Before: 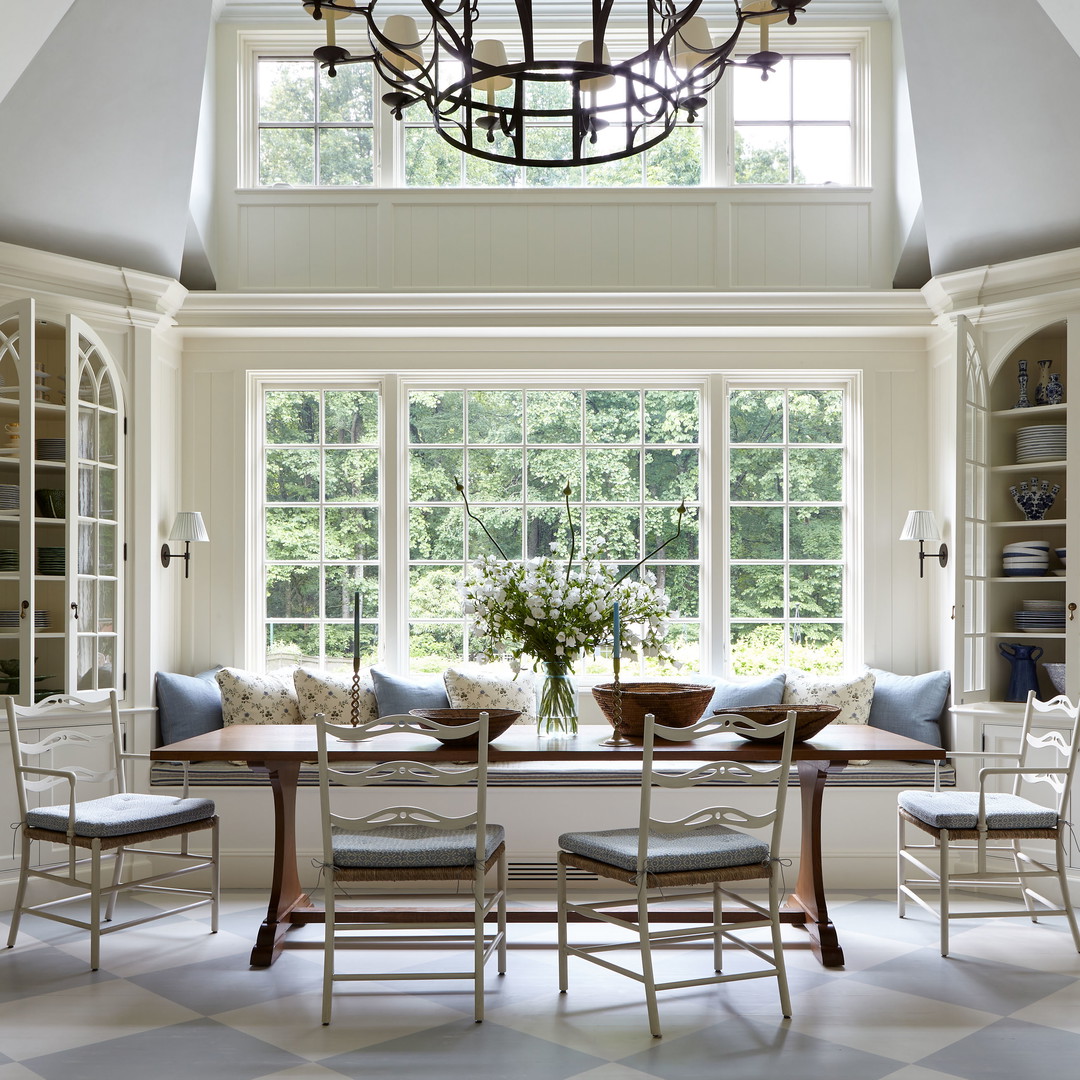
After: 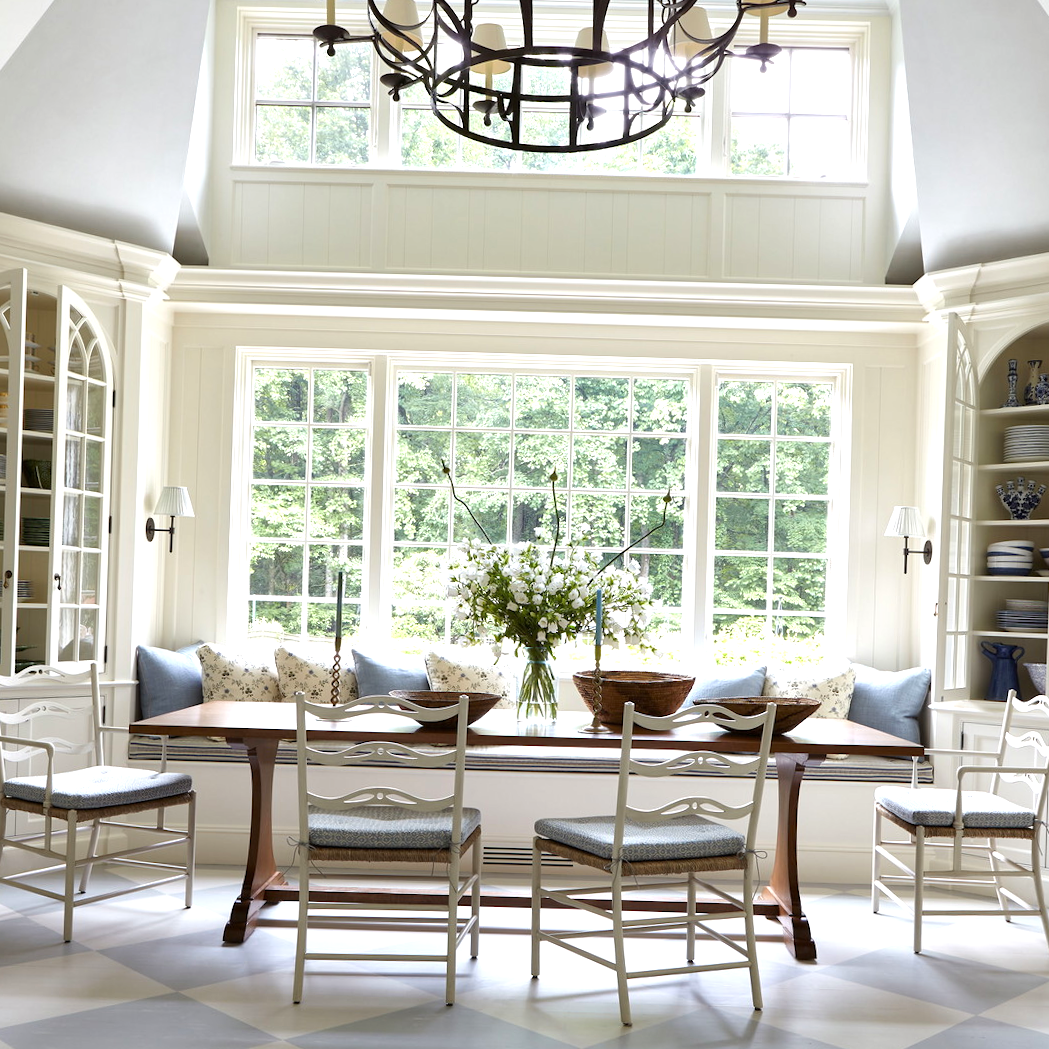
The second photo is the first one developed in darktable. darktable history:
crop and rotate: angle -1.69°
exposure: exposure 0.6 EV, compensate highlight preservation false
